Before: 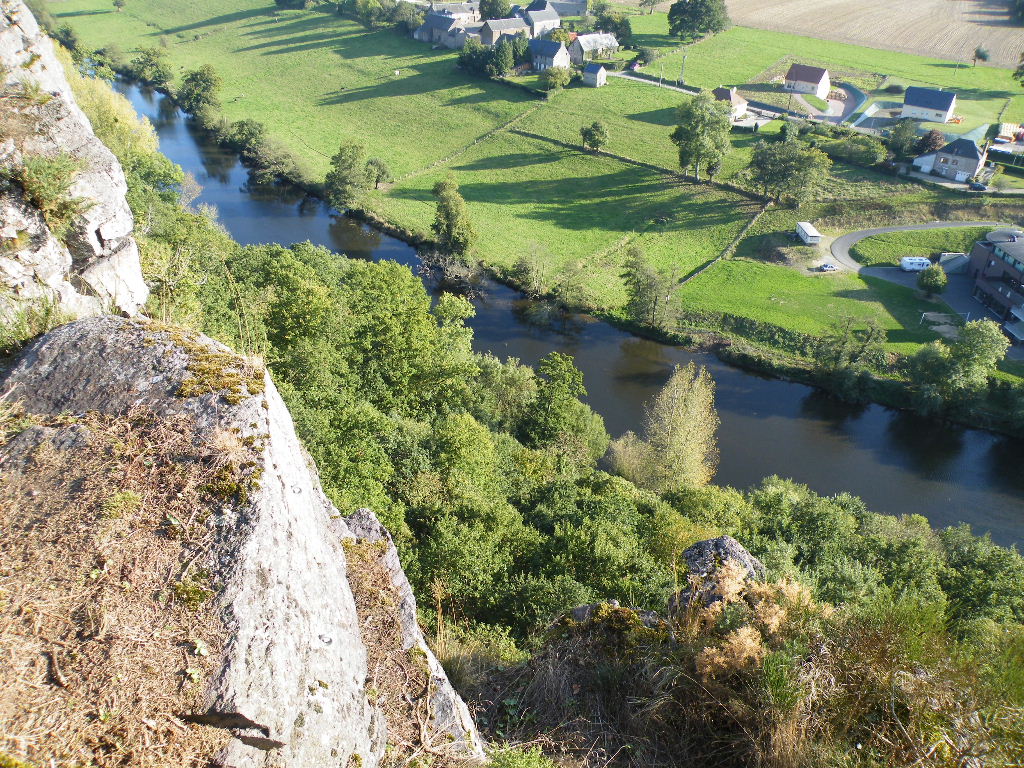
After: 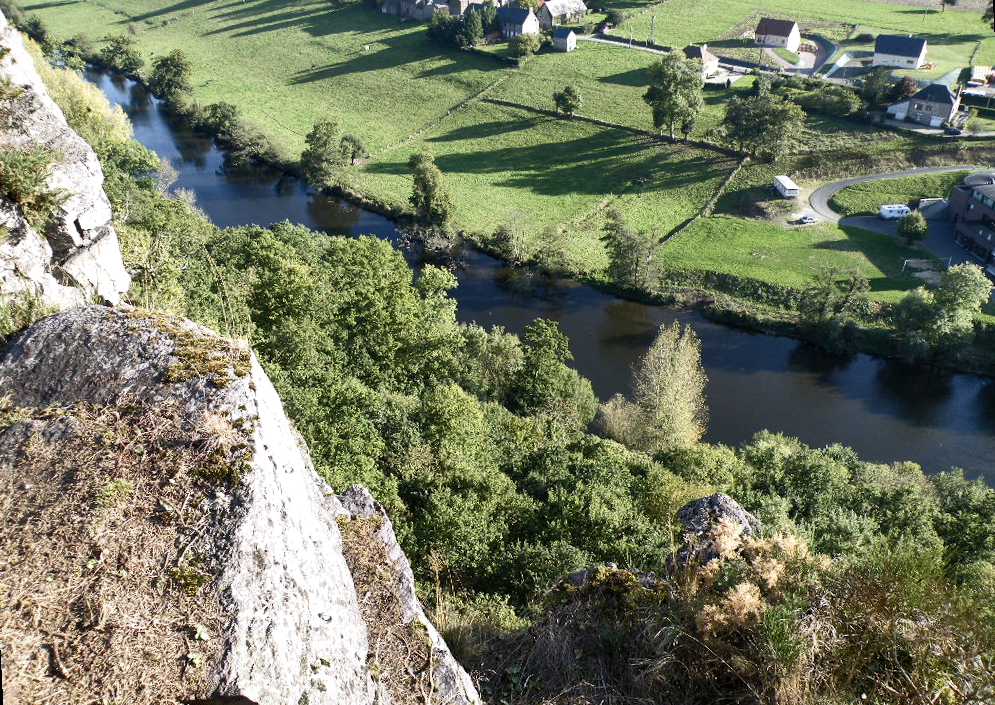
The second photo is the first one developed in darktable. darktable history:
rotate and perspective: rotation -3°, crop left 0.031, crop right 0.968, crop top 0.07, crop bottom 0.93
local contrast: highlights 100%, shadows 100%, detail 120%, midtone range 0.2
shadows and highlights: shadows 60, soften with gaussian
white balance: red 0.983, blue 1.036
color balance rgb: perceptual saturation grading › highlights -31.88%, perceptual saturation grading › mid-tones 5.8%, perceptual saturation grading › shadows 18.12%, perceptual brilliance grading › highlights 3.62%, perceptual brilliance grading › mid-tones -18.12%, perceptual brilliance grading › shadows -41.3%
color correction: highlights a* 0.816, highlights b* 2.78, saturation 1.1
